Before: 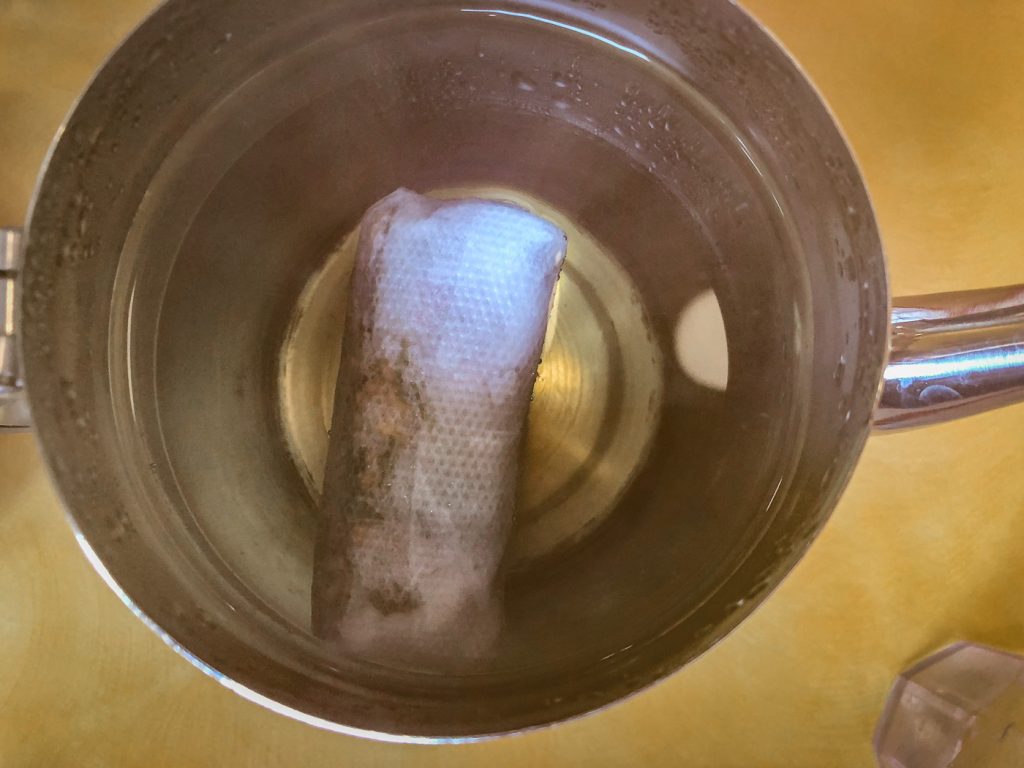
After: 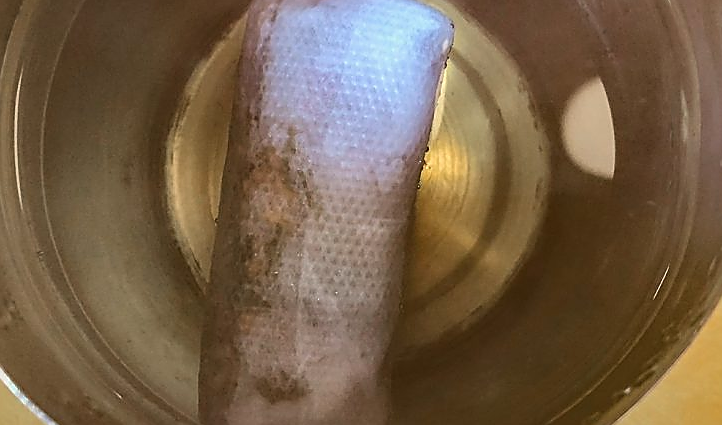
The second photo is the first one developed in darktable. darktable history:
sharpen: radius 1.4, amount 1.25, threshold 0.7
crop: left 11.123%, top 27.61%, right 18.3%, bottom 17.034%
white balance: red 1.009, blue 0.985
